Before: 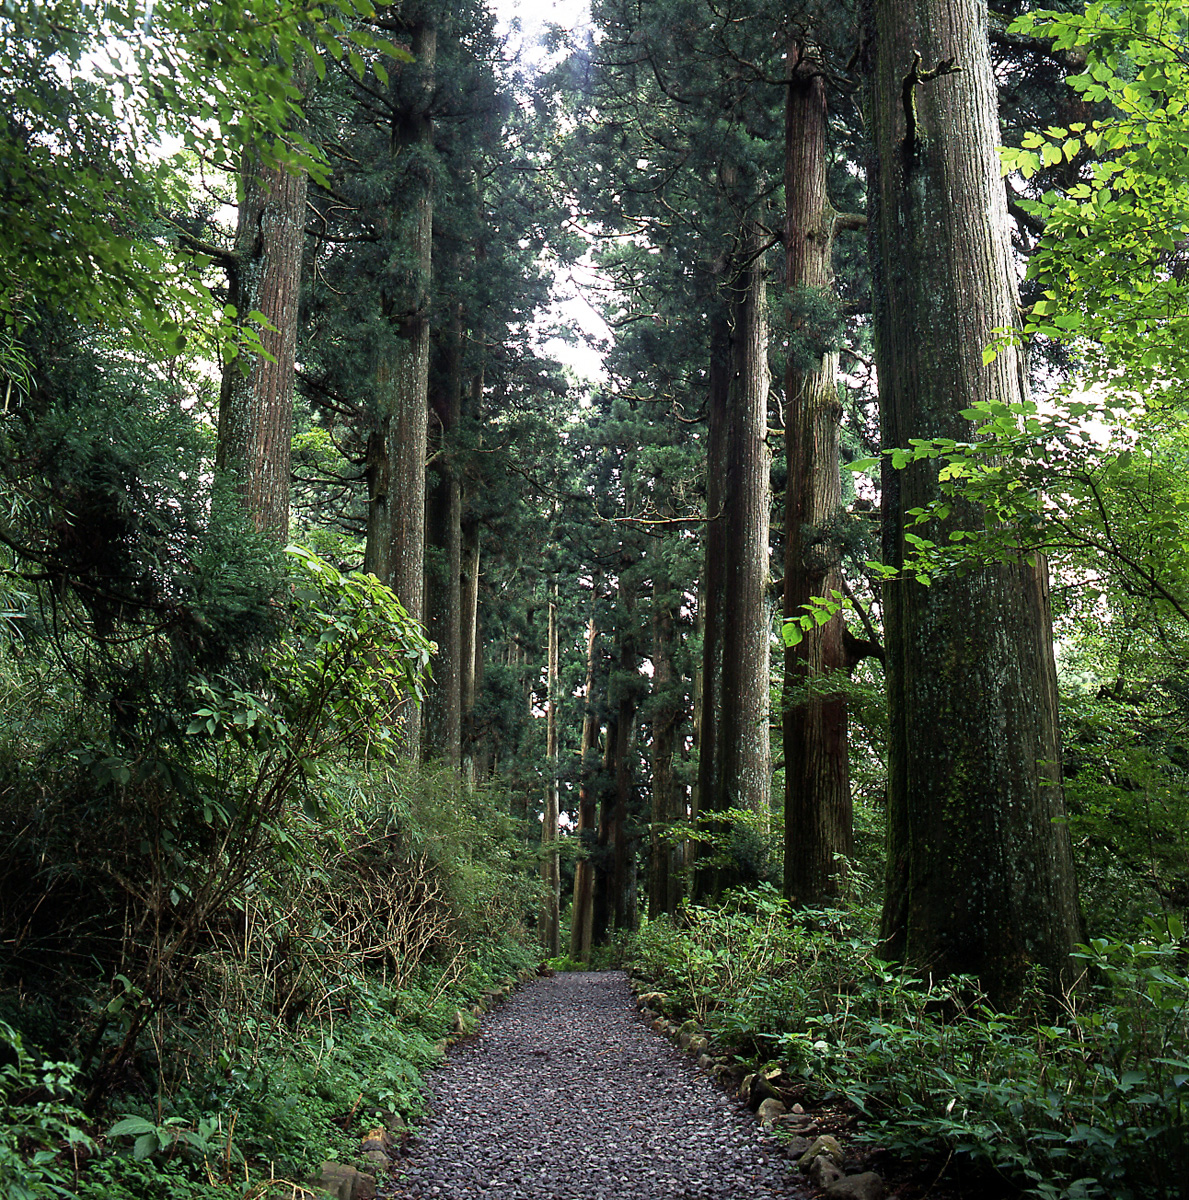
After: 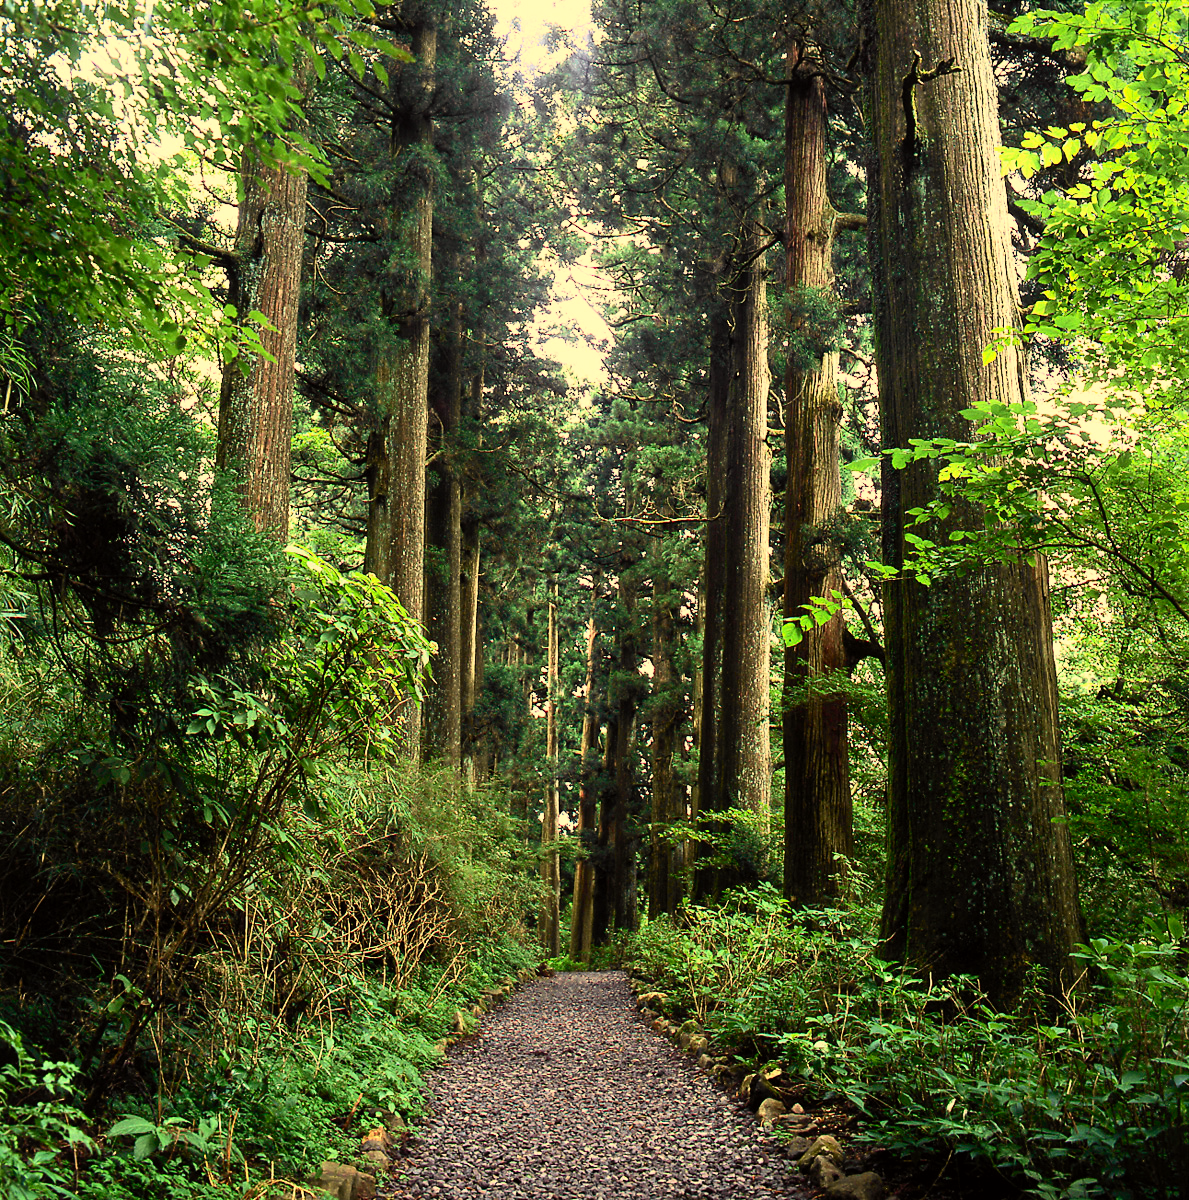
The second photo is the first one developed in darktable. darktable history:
white balance: red 1.123, blue 0.83
contrast brightness saturation: saturation 0.13
tone curve: curves: ch0 [(0, 0) (0.055, 0.05) (0.258, 0.287) (0.434, 0.526) (0.517, 0.648) (0.745, 0.874) (1, 1)]; ch1 [(0, 0) (0.346, 0.307) (0.418, 0.383) (0.46, 0.439) (0.482, 0.493) (0.502, 0.503) (0.517, 0.514) (0.55, 0.561) (0.588, 0.603) (0.646, 0.688) (1, 1)]; ch2 [(0, 0) (0.346, 0.34) (0.431, 0.45) (0.485, 0.499) (0.5, 0.503) (0.527, 0.525) (0.545, 0.562) (0.679, 0.706) (1, 1)], color space Lab, independent channels, preserve colors none
